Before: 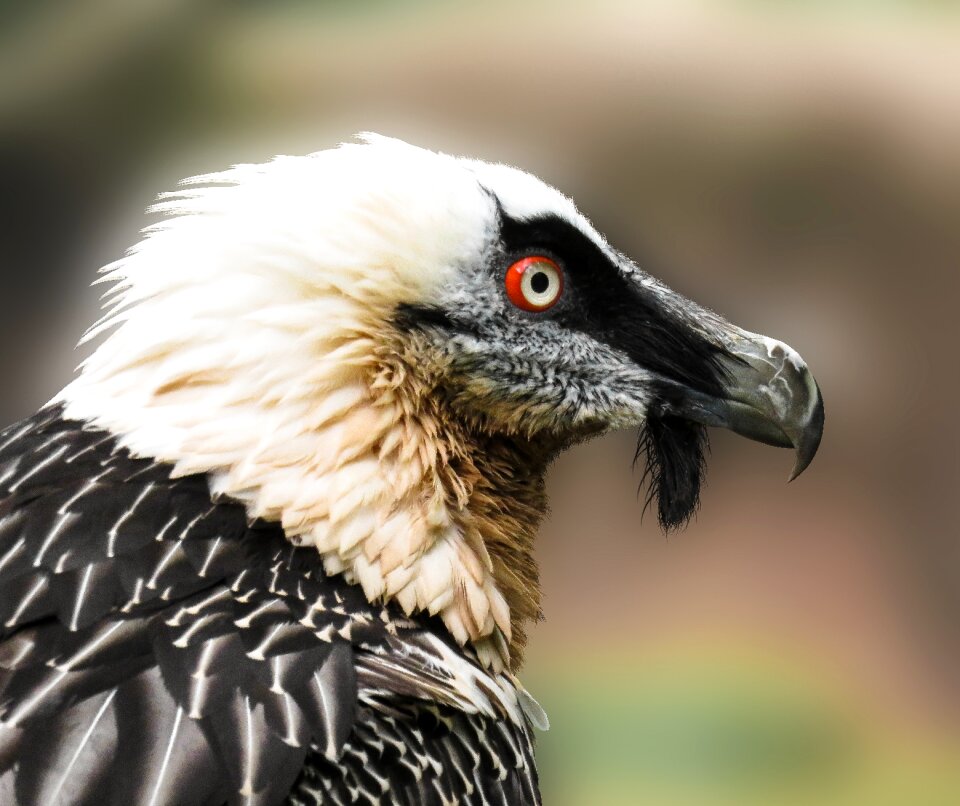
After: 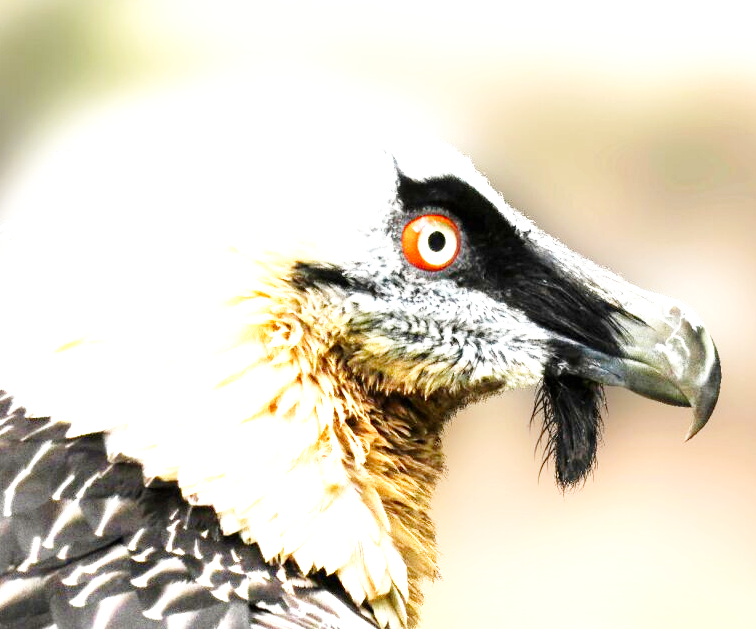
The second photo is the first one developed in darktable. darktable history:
tone equalizer: on, module defaults
contrast brightness saturation: contrast 0.04, saturation 0.07
base curve: curves: ch0 [(0, 0) (0.008, 0.007) (0.022, 0.029) (0.048, 0.089) (0.092, 0.197) (0.191, 0.399) (0.275, 0.534) (0.357, 0.65) (0.477, 0.78) (0.542, 0.833) (0.799, 0.973) (1, 1)], preserve colors none
crop and rotate: left 10.77%, top 5.1%, right 10.41%, bottom 16.76%
exposure: black level correction 0, exposure 1.675 EV, compensate exposure bias true, compensate highlight preservation false
